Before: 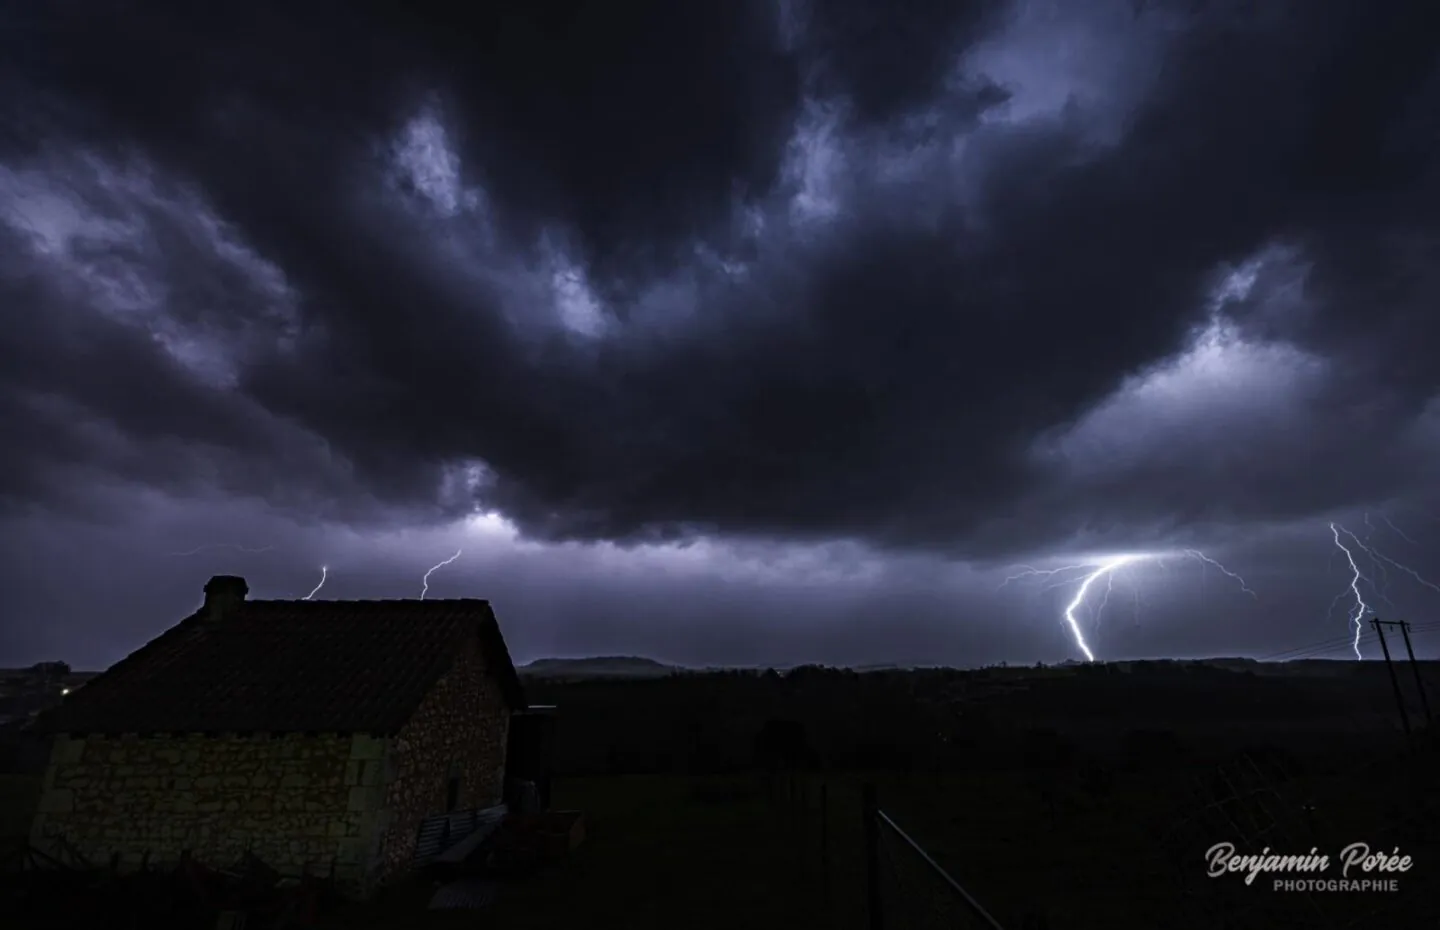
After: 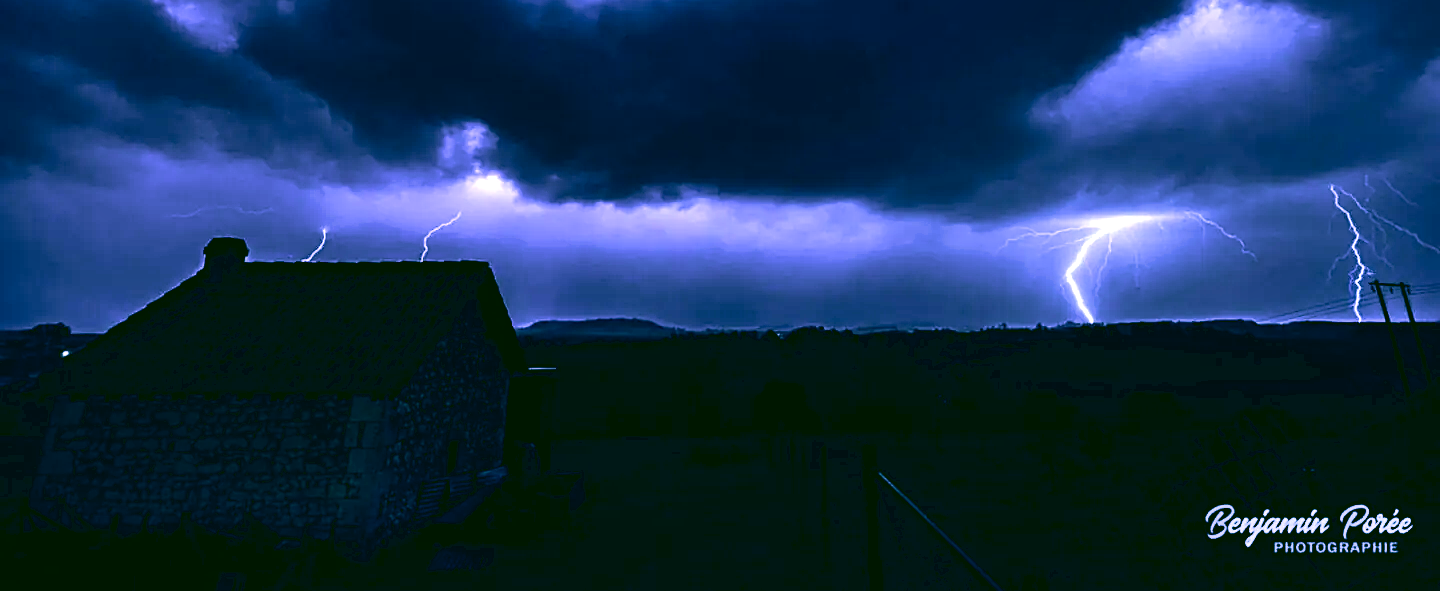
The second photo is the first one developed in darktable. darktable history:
shadows and highlights: shadows 43.71, white point adjustment -1.46, soften with gaussian
crop and rotate: top 36.435%
sharpen: on, module defaults
white balance: red 0.766, blue 1.537
velvia: strength 75%
tone equalizer: -8 EV -0.75 EV, -7 EV -0.7 EV, -6 EV -0.6 EV, -5 EV -0.4 EV, -3 EV 0.4 EV, -2 EV 0.6 EV, -1 EV 0.7 EV, +0 EV 0.75 EV, edges refinement/feathering 500, mask exposure compensation -1.57 EV, preserve details no
color correction: highlights a* 5.3, highlights b* 24.26, shadows a* -15.58, shadows b* 4.02
color balance rgb: shadows lift › hue 87.51°, highlights gain › chroma 0.68%, highlights gain › hue 55.1°, global offset › chroma 0.13%, global offset › hue 253.66°, linear chroma grading › global chroma 0.5%, perceptual saturation grading › global saturation 16.38%
